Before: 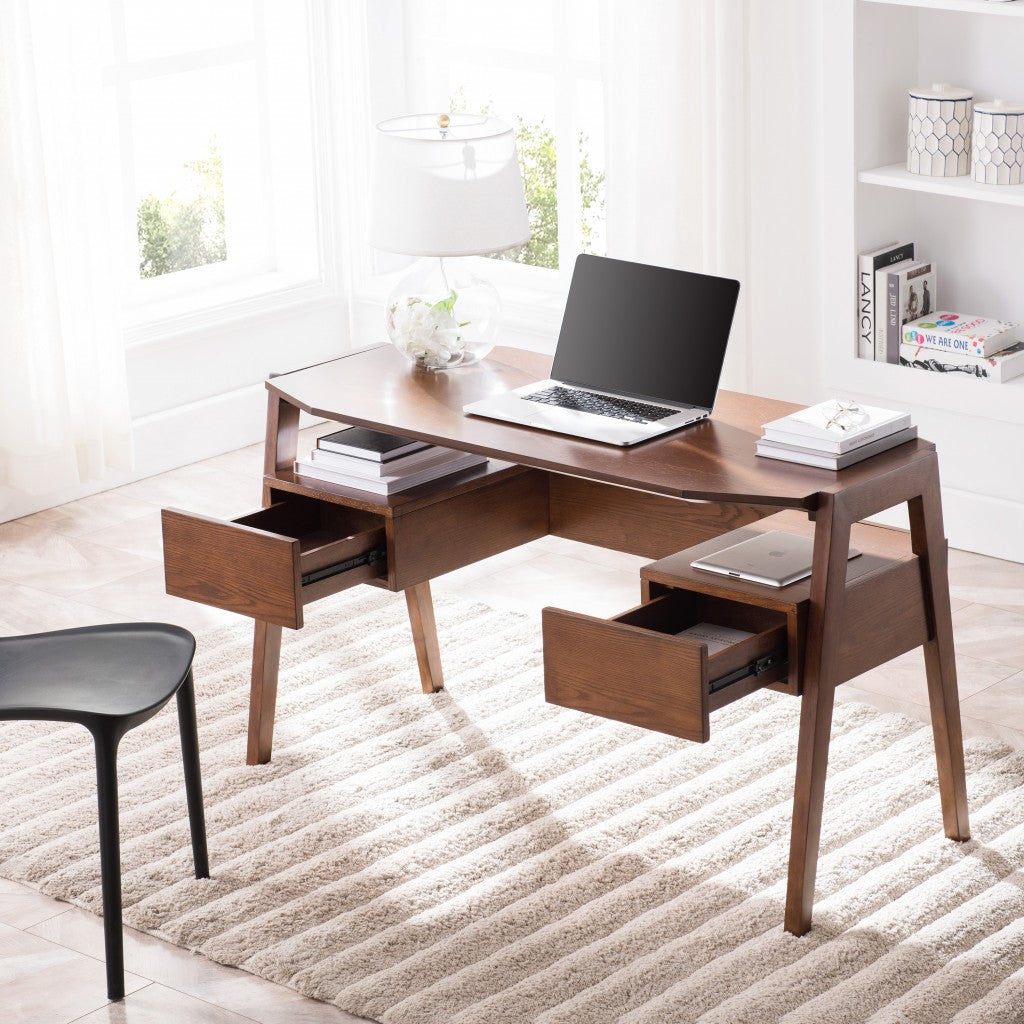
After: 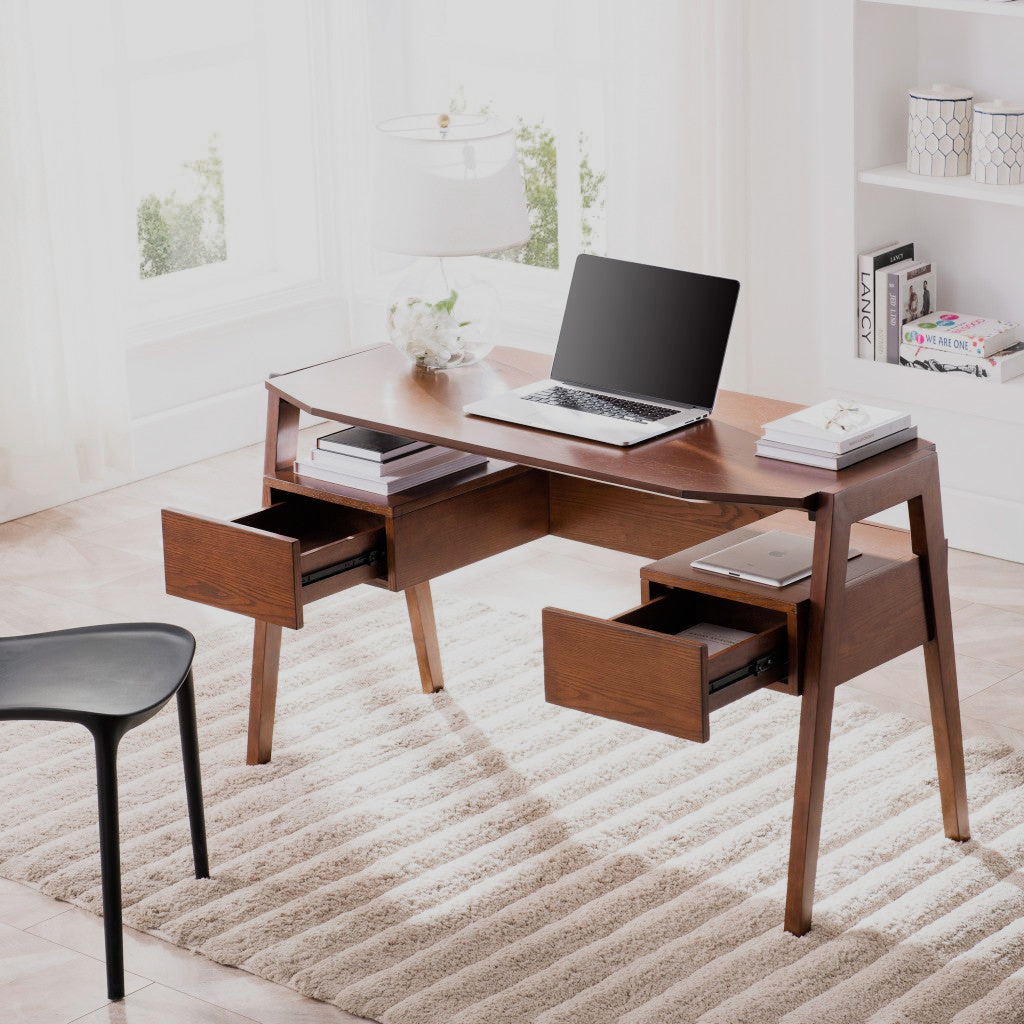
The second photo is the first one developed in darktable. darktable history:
color zones: curves: ch0 [(0, 0.48) (0.209, 0.398) (0.305, 0.332) (0.429, 0.493) (0.571, 0.5) (0.714, 0.5) (0.857, 0.5) (1, 0.48)]; ch1 [(0, 0.633) (0.143, 0.586) (0.286, 0.489) (0.429, 0.448) (0.571, 0.31) (0.714, 0.335) (0.857, 0.492) (1, 0.633)]; ch2 [(0, 0.448) (0.143, 0.498) (0.286, 0.5) (0.429, 0.5) (0.571, 0.5) (0.714, 0.5) (0.857, 0.5) (1, 0.448)]
filmic rgb: black relative exposure -7.97 EV, white relative exposure 4.03 EV, threshold 5.96 EV, hardness 4.2, enable highlight reconstruction true
